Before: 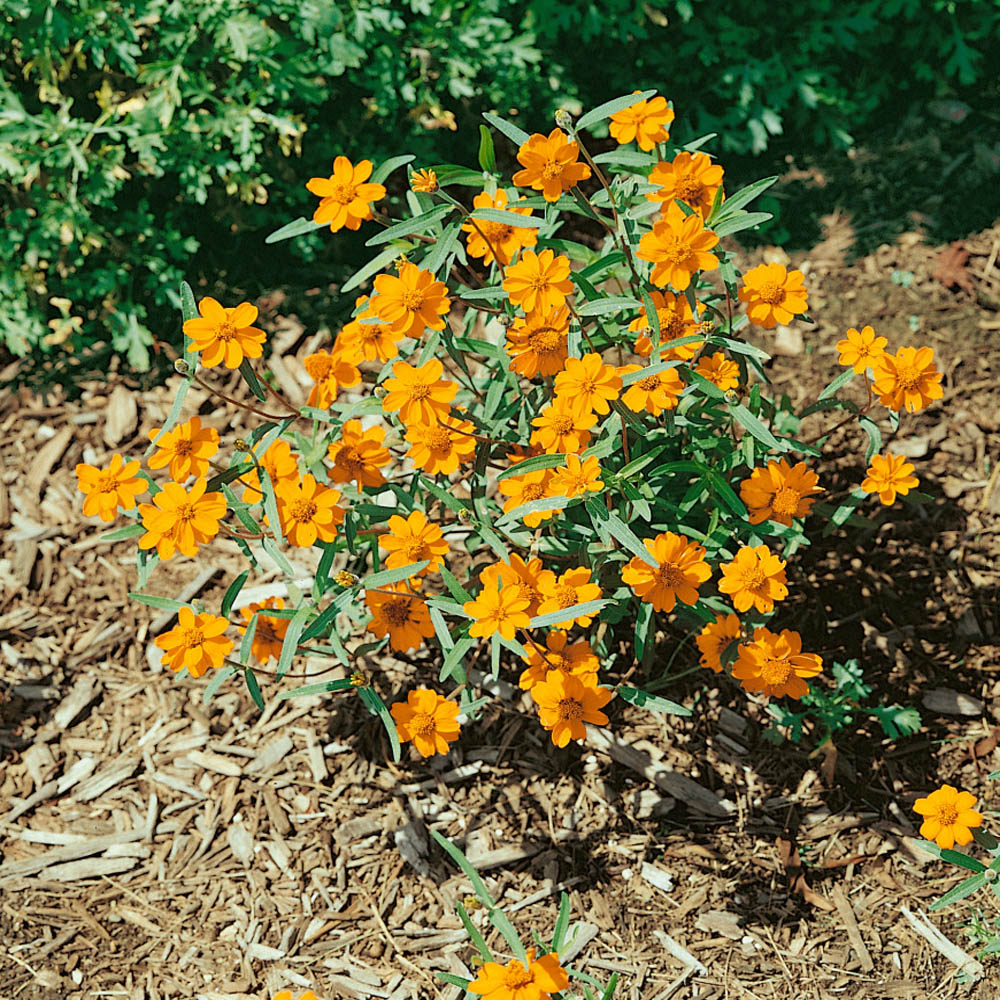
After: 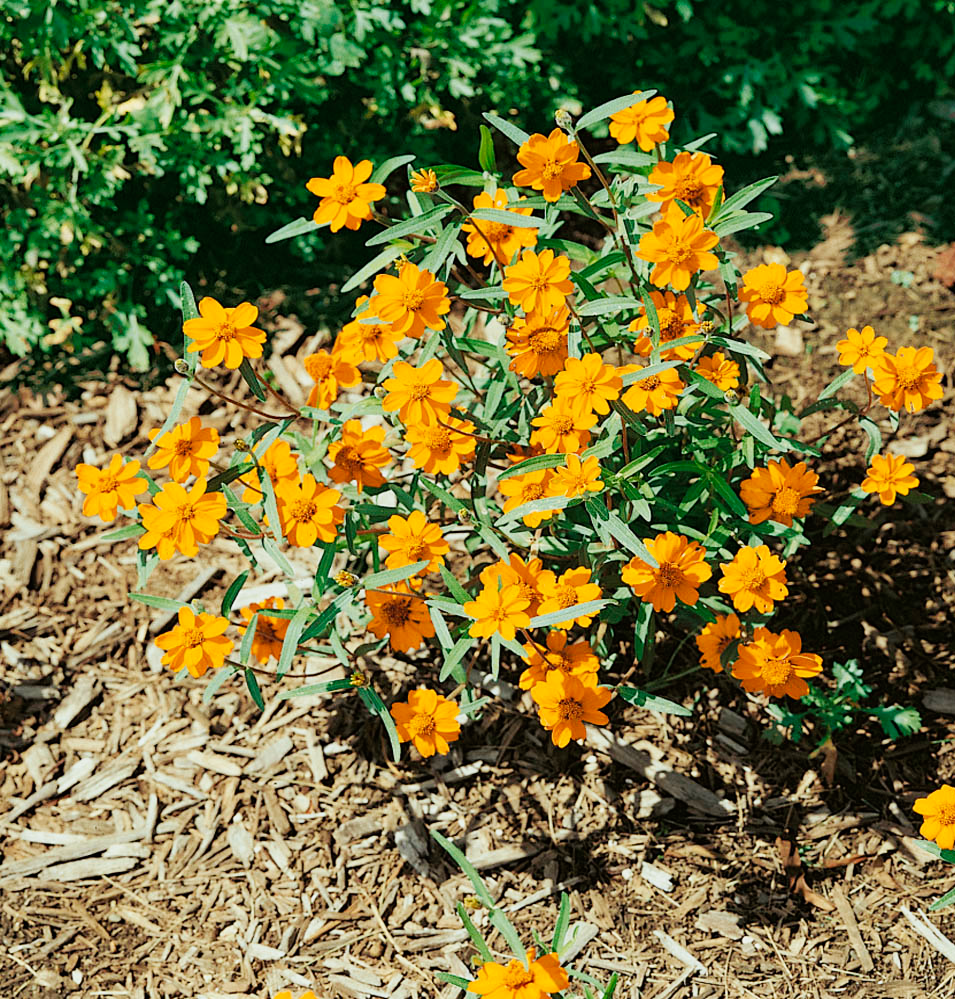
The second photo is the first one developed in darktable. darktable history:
crop: right 4.475%, bottom 0.021%
tone curve: curves: ch0 [(0, 0) (0.058, 0.027) (0.214, 0.183) (0.304, 0.288) (0.522, 0.549) (0.658, 0.7) (0.741, 0.775) (0.844, 0.866) (0.986, 0.957)]; ch1 [(0, 0) (0.172, 0.123) (0.312, 0.296) (0.437, 0.429) (0.471, 0.469) (0.502, 0.5) (0.513, 0.515) (0.572, 0.603) (0.617, 0.653) (0.68, 0.724) (0.889, 0.924) (1, 1)]; ch2 [(0, 0) (0.411, 0.424) (0.489, 0.49) (0.502, 0.5) (0.517, 0.519) (0.549, 0.578) (0.604, 0.628) (0.693, 0.686) (1, 1)], preserve colors none
